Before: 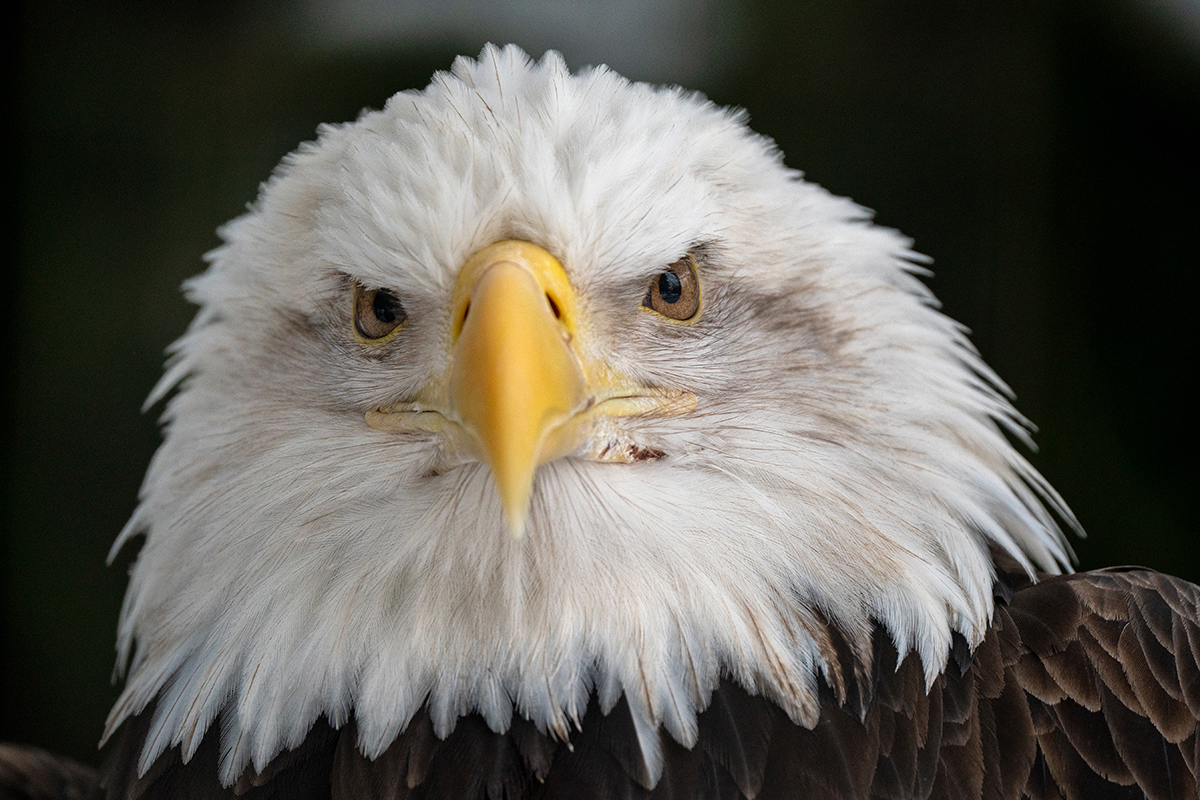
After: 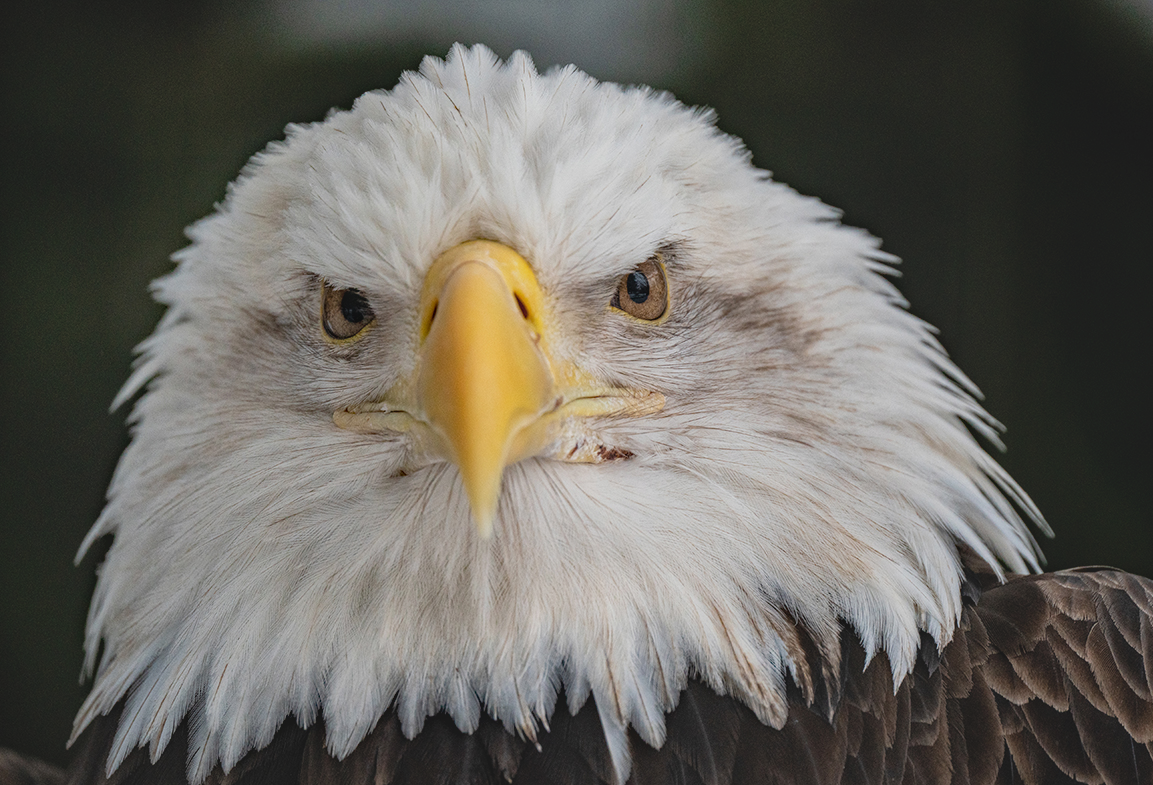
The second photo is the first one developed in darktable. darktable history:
tone equalizer: -8 EV -0.001 EV, -7 EV 0.004 EV, -6 EV -0.013 EV, -5 EV 0.011 EV, -4 EV -0.016 EV, -3 EV 0.019 EV, -2 EV -0.079 EV, -1 EV -0.272 EV, +0 EV -0.564 EV, edges refinement/feathering 500, mask exposure compensation -1.57 EV, preserve details no
contrast brightness saturation: contrast -0.166, brightness 0.044, saturation -0.13
haze removal: compatibility mode true, adaptive false
local contrast: on, module defaults
crop and rotate: left 2.699%, right 1.153%, bottom 1.794%
